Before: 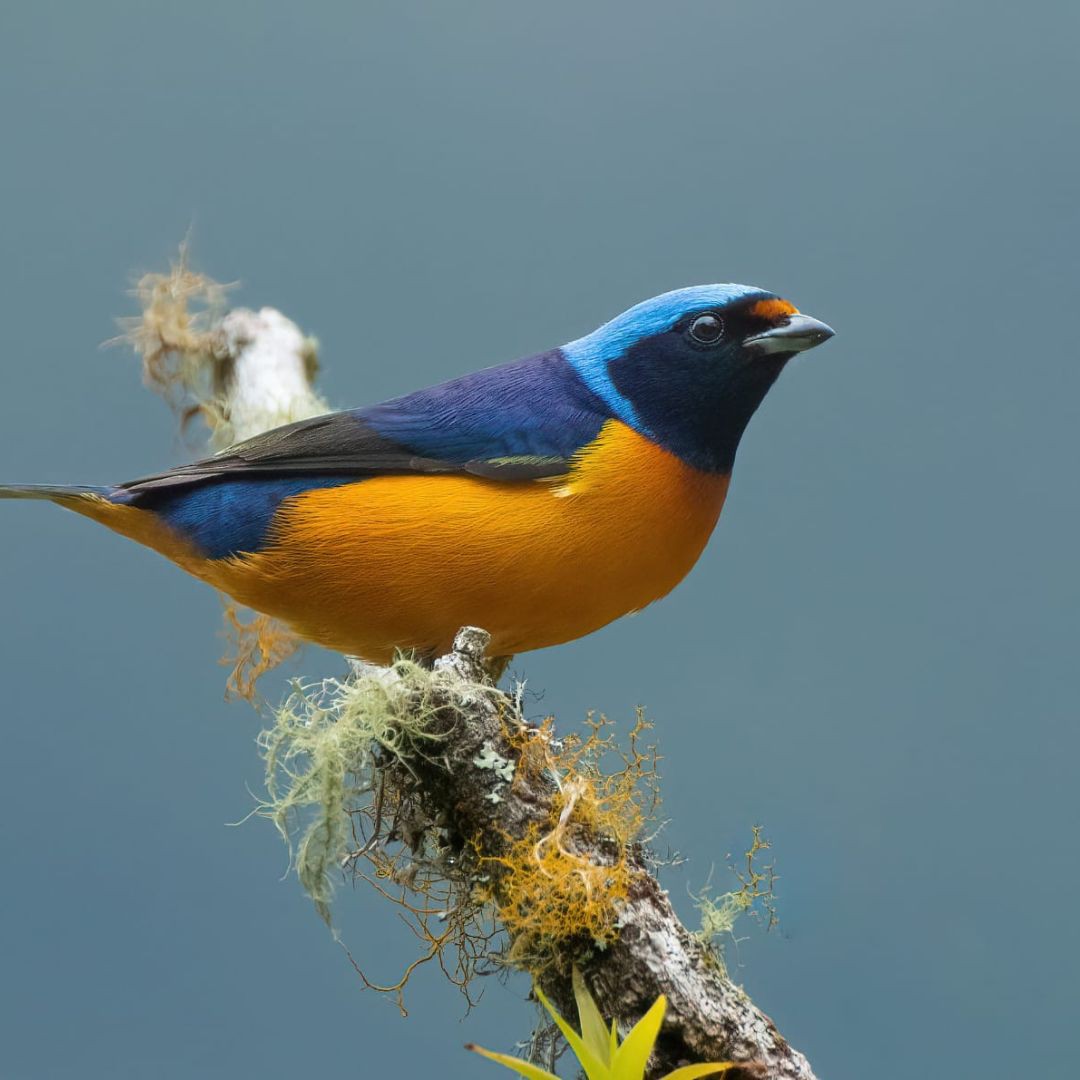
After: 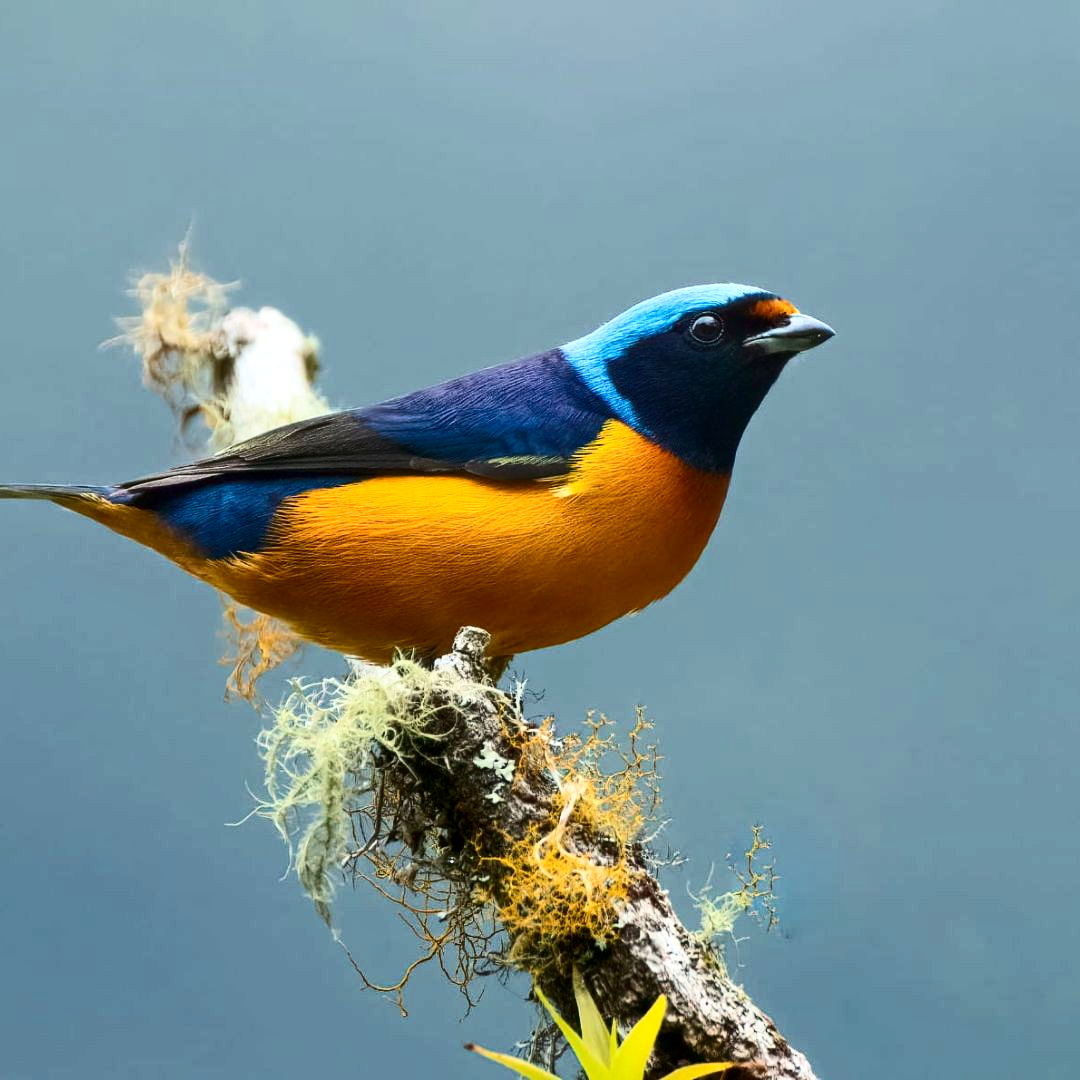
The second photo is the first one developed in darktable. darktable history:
local contrast: highlights 100%, shadows 100%, detail 120%, midtone range 0.2
contrast brightness saturation: contrast 0.4, brightness 0.1, saturation 0.21
